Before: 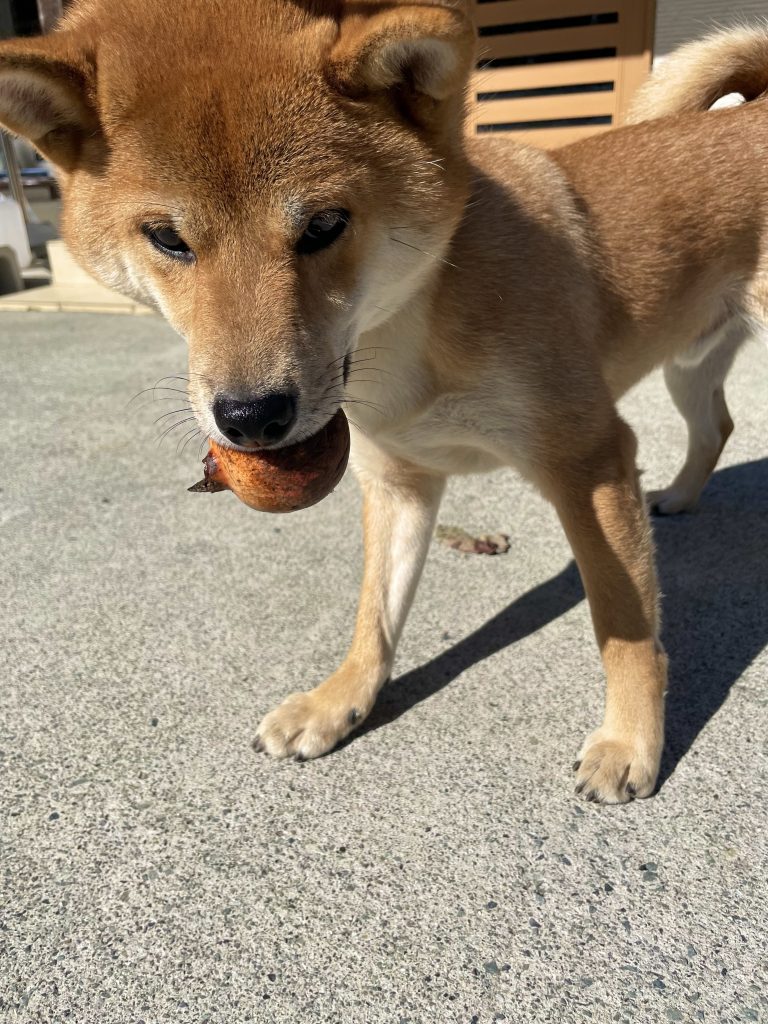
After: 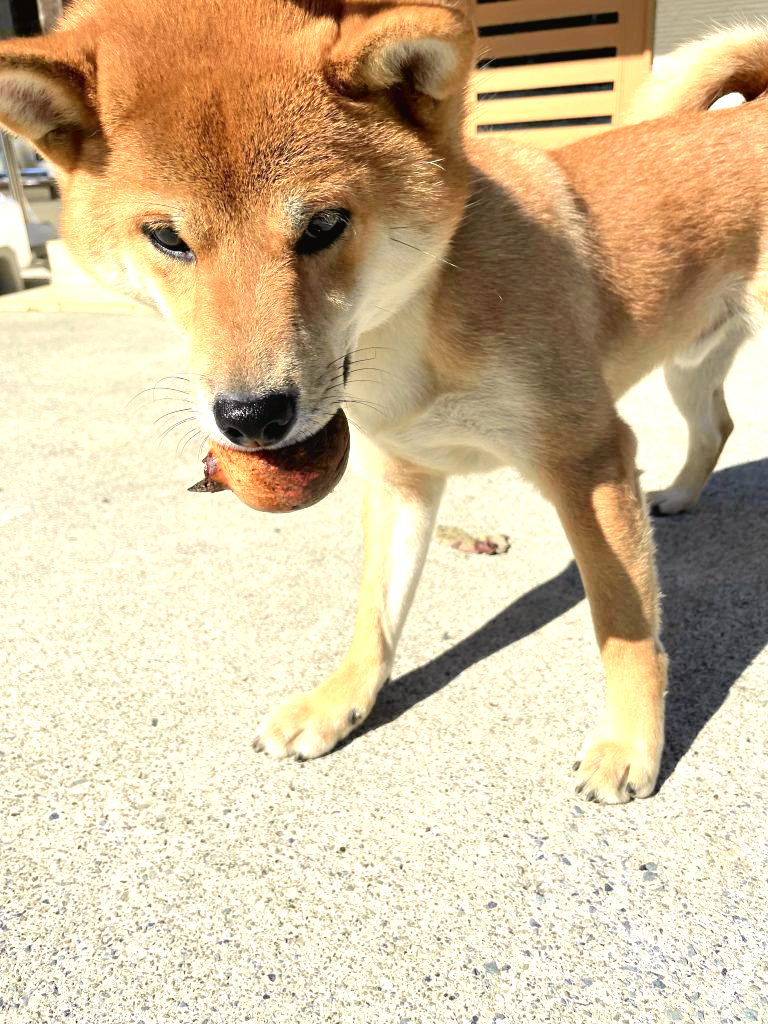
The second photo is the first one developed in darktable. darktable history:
exposure: black level correction 0, exposure 1.2 EV, compensate exposure bias true, compensate highlight preservation false
tone curve: curves: ch0 [(0, 0.019) (0.066, 0.043) (0.189, 0.182) (0.368, 0.407) (0.501, 0.564) (0.677, 0.729) (0.851, 0.861) (0.997, 0.959)]; ch1 [(0, 0) (0.187, 0.121) (0.388, 0.346) (0.437, 0.409) (0.474, 0.472) (0.499, 0.501) (0.514, 0.507) (0.548, 0.557) (0.653, 0.663) (0.812, 0.856) (1, 1)]; ch2 [(0, 0) (0.246, 0.214) (0.421, 0.427) (0.459, 0.484) (0.5, 0.504) (0.518, 0.516) (0.529, 0.548) (0.56, 0.576) (0.607, 0.63) (0.744, 0.734) (0.867, 0.821) (0.993, 0.889)], color space Lab, independent channels, preserve colors none
